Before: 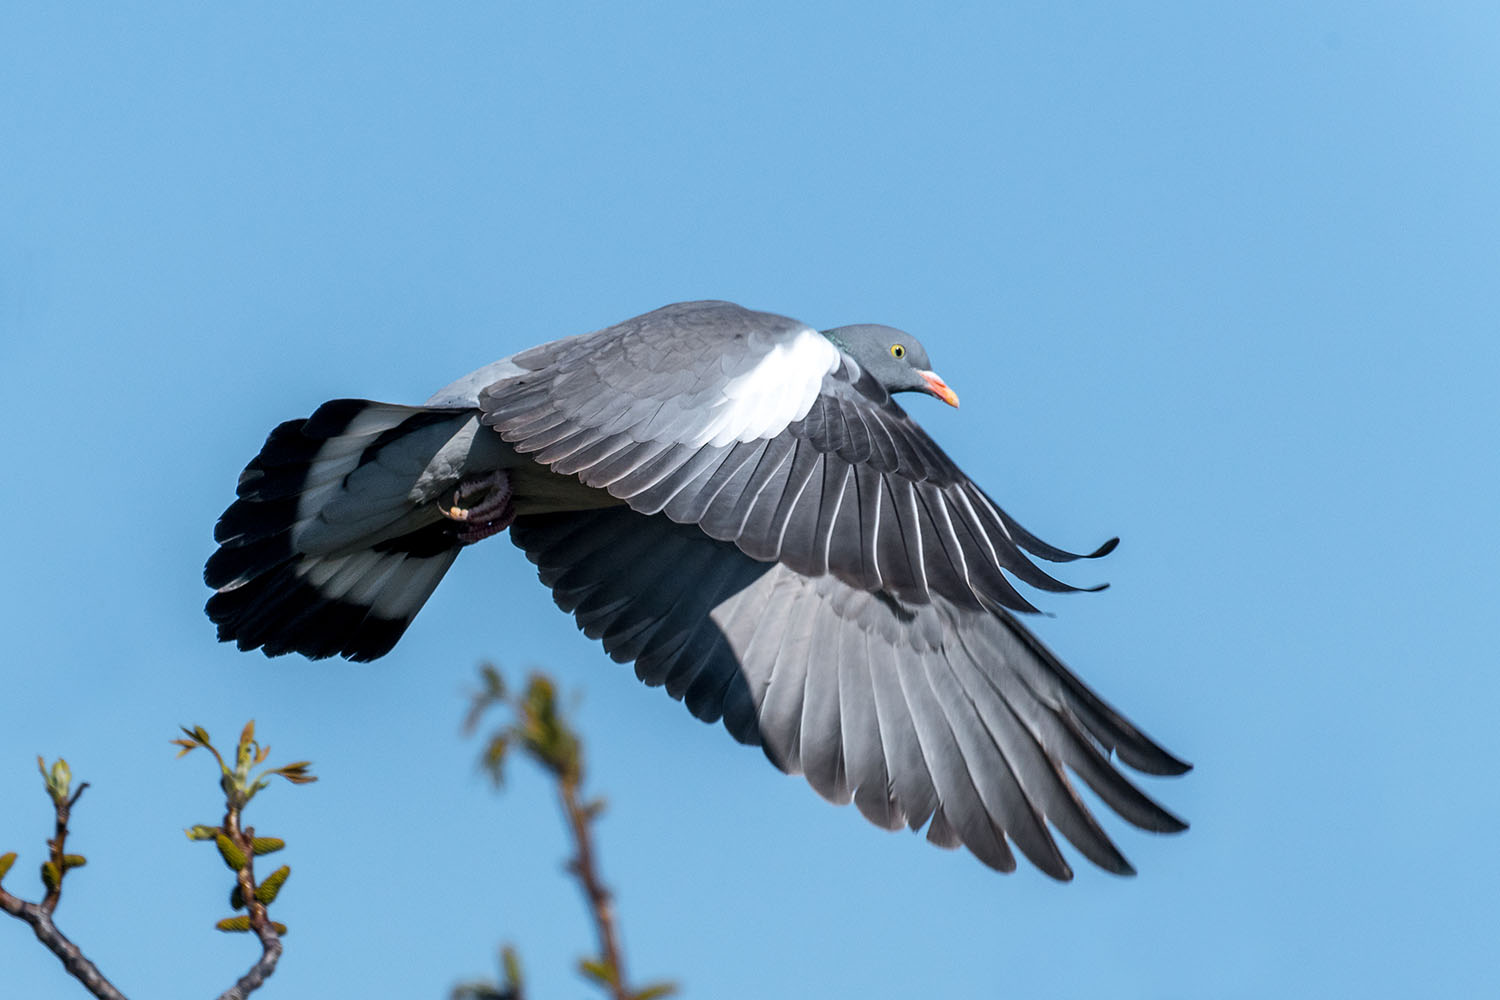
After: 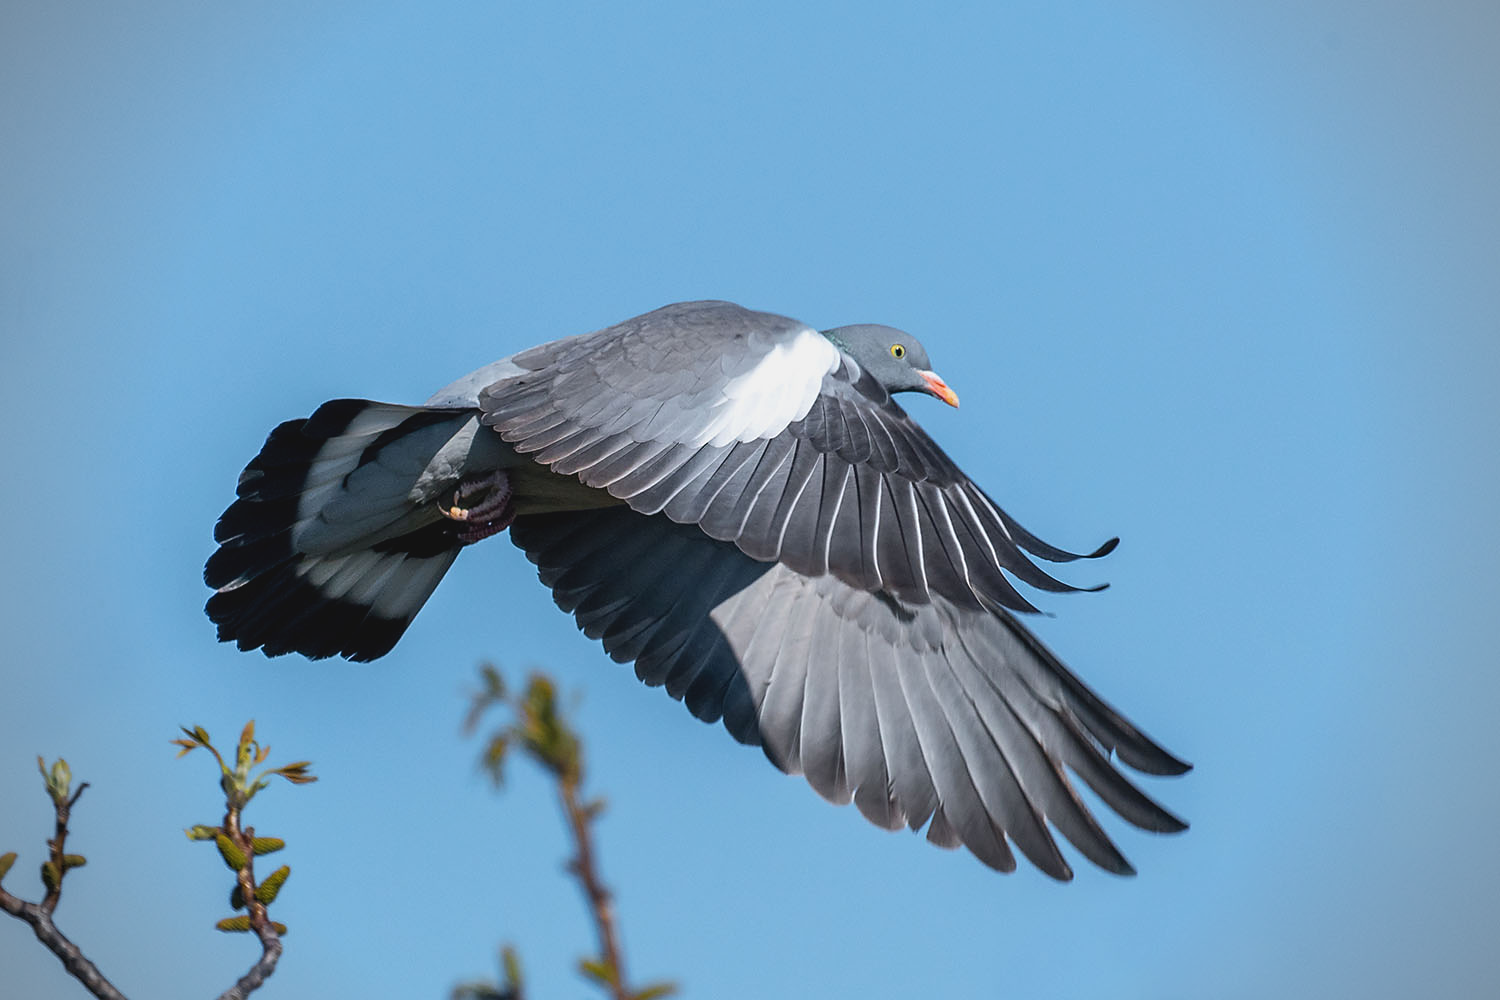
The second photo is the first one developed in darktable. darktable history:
contrast brightness saturation: contrast -0.11
local contrast: mode bilateral grid, contrast 20, coarseness 50, detail 102%, midtone range 0.2
sharpen: radius 1.458, amount 0.398, threshold 1.271
vignetting: on, module defaults
